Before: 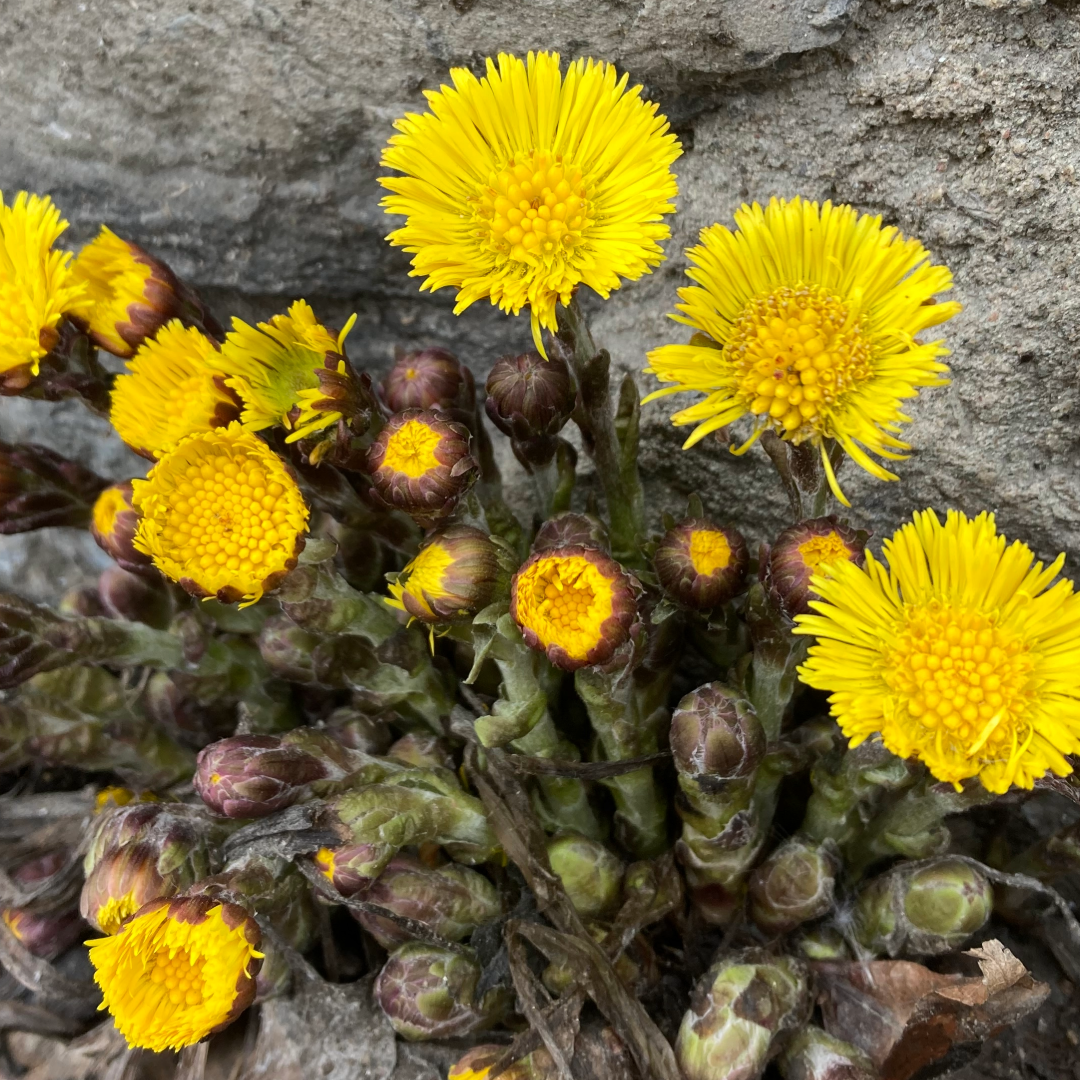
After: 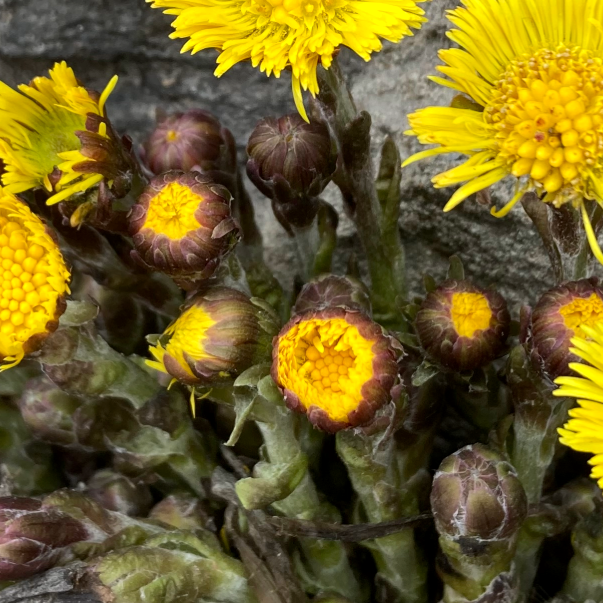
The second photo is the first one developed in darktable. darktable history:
exposure: black level correction 0.001, exposure 0.14 EV, compensate highlight preservation false
crop and rotate: left 22.13%, top 22.054%, right 22.026%, bottom 22.102%
